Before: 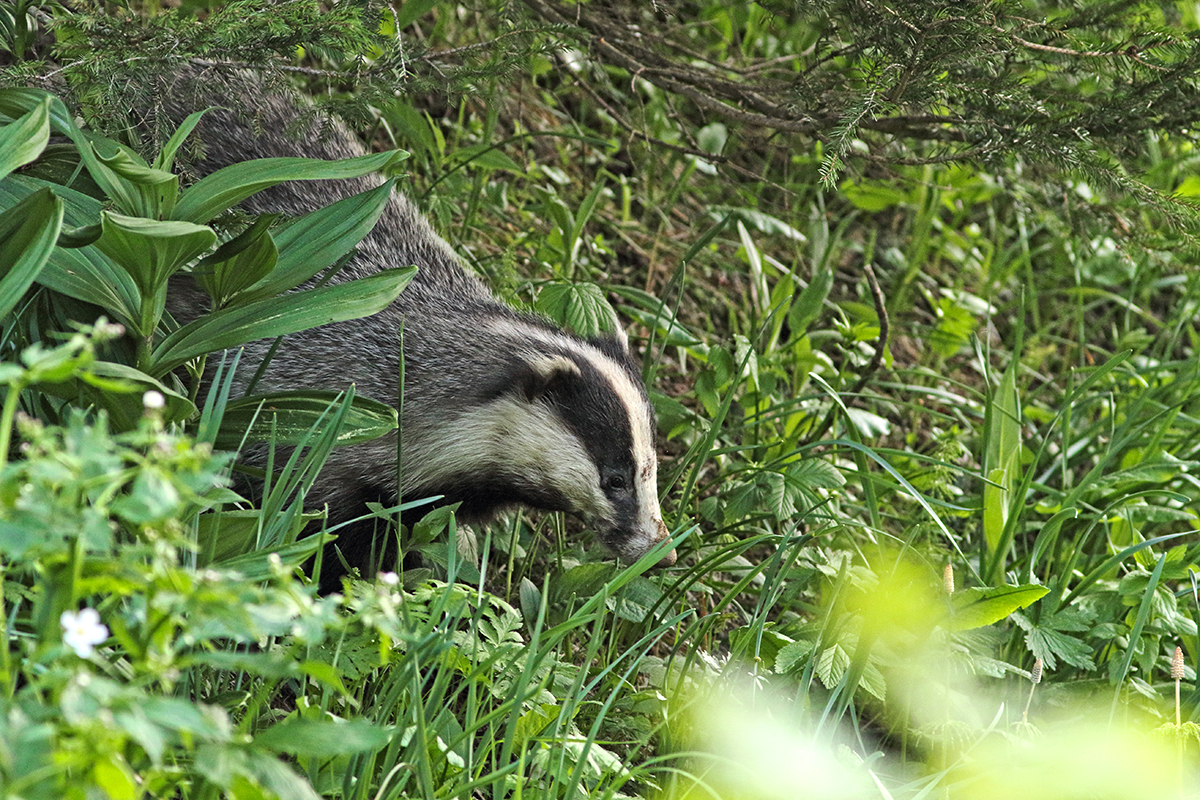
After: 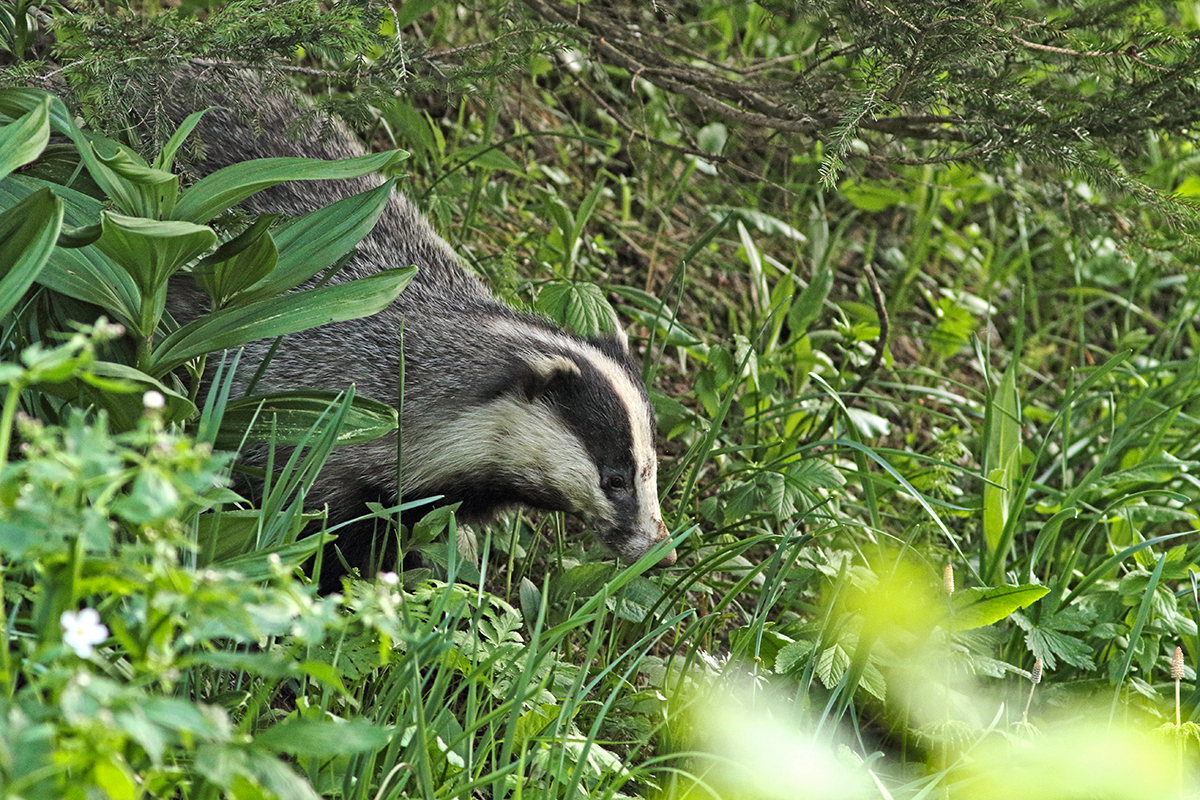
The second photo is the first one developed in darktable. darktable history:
shadows and highlights: shadows 58.43, soften with gaussian
